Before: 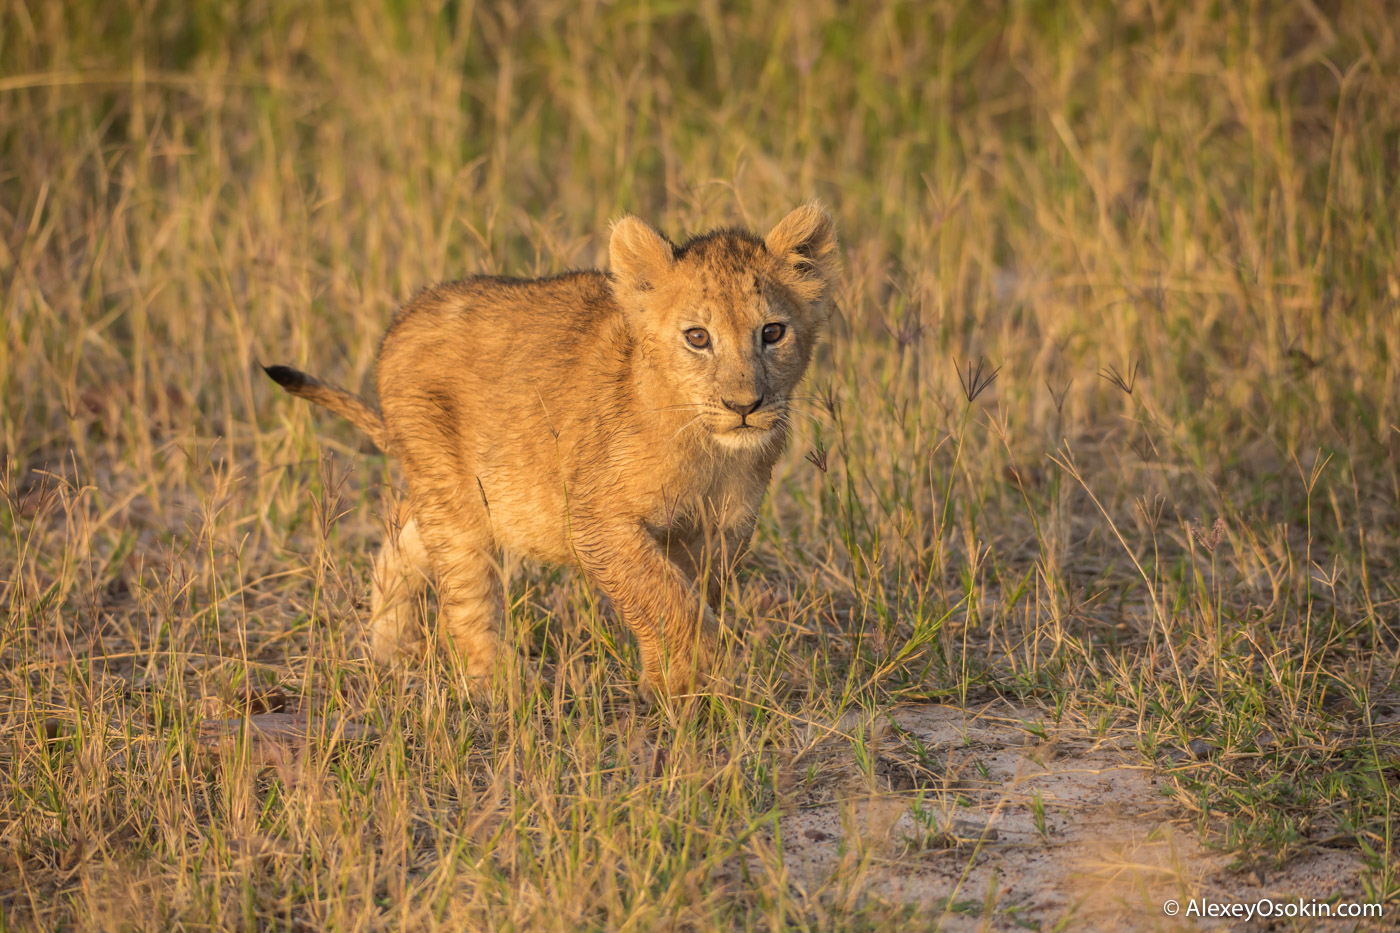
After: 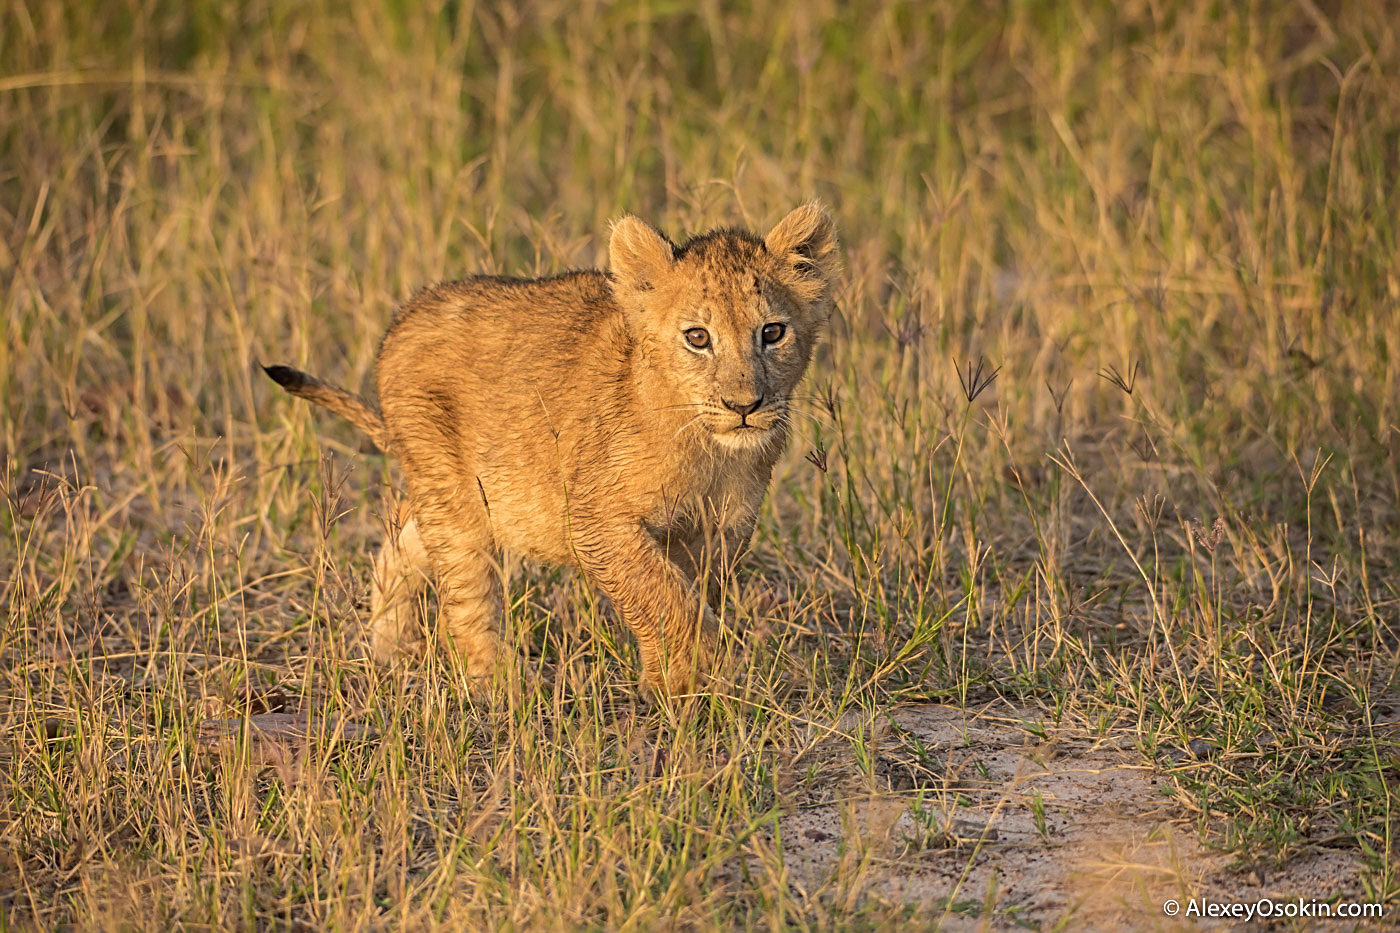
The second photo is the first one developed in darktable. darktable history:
sharpen: radius 2.803, amount 0.709
